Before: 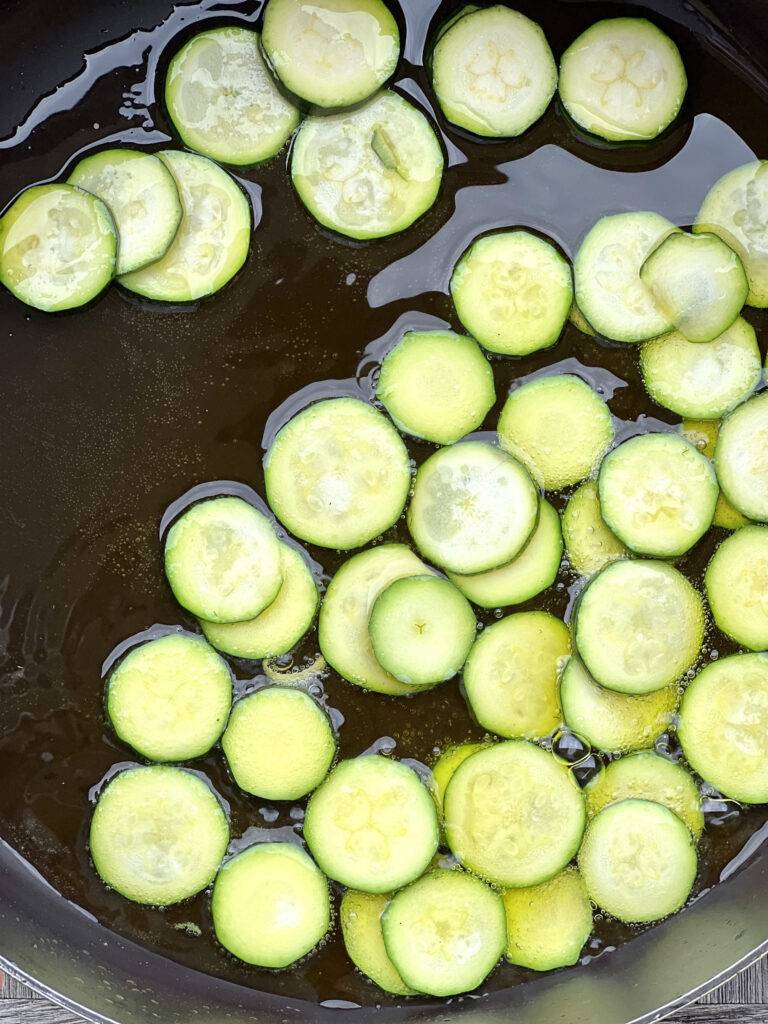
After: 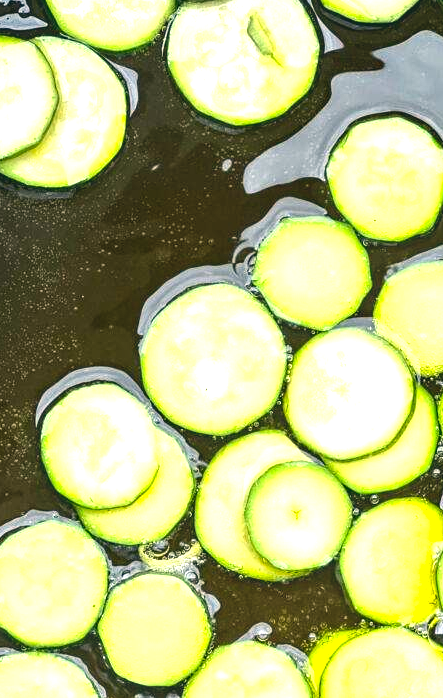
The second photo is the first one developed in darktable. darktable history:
crop: left 16.202%, top 11.208%, right 26.045%, bottom 20.557%
exposure: exposure 0.661 EV, compensate highlight preservation false
base curve: curves: ch0 [(0, 0) (0.303, 0.277) (1, 1)]
local contrast: on, module defaults
color correction: highlights a* -0.482, highlights b* 9.48, shadows a* -9.48, shadows b* 0.803
tone equalizer: -8 EV -0.417 EV, -7 EV -0.389 EV, -6 EV -0.333 EV, -5 EV -0.222 EV, -3 EV 0.222 EV, -2 EV 0.333 EV, -1 EV 0.389 EV, +0 EV 0.417 EV, edges refinement/feathering 500, mask exposure compensation -1.57 EV, preserve details no
